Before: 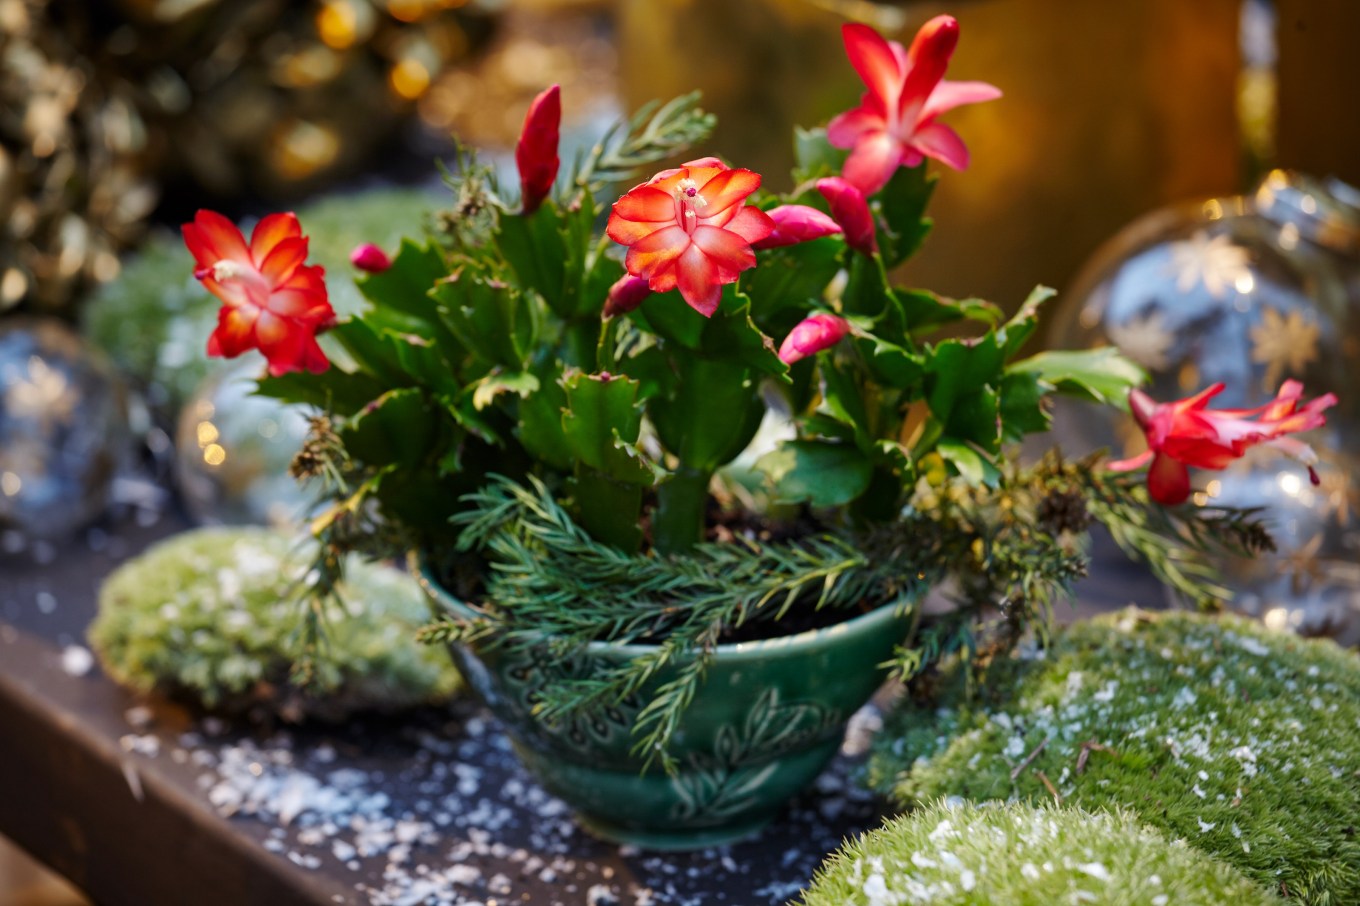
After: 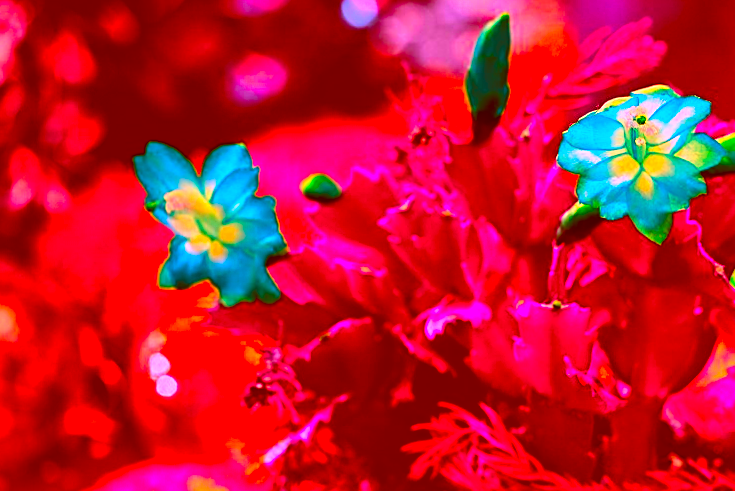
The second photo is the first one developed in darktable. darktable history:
rotate and perspective: rotation -0.45°, automatic cropping original format, crop left 0.008, crop right 0.992, crop top 0.012, crop bottom 0.988
color correction: highlights a* -39.68, highlights b* -40, shadows a* -40, shadows b* -40, saturation -3
local contrast: mode bilateral grid, contrast 20, coarseness 50, detail 148%, midtone range 0.2
crop and rotate: left 3.047%, top 7.509%, right 42.236%, bottom 37.598%
white balance: red 0.988, blue 1.017
tone equalizer: -8 EV -0.75 EV, -7 EV -0.7 EV, -6 EV -0.6 EV, -5 EV -0.4 EV, -3 EV 0.4 EV, -2 EV 0.6 EV, -1 EV 0.7 EV, +0 EV 0.75 EV, edges refinement/feathering 500, mask exposure compensation -1.57 EV, preserve details no
sharpen: on, module defaults
